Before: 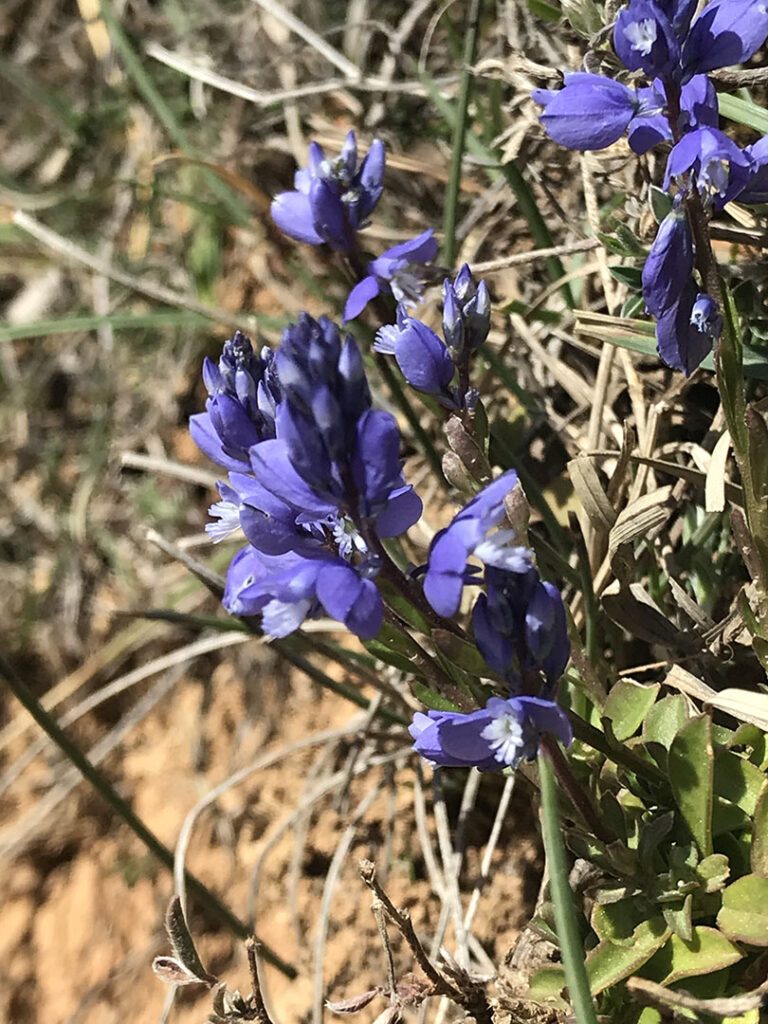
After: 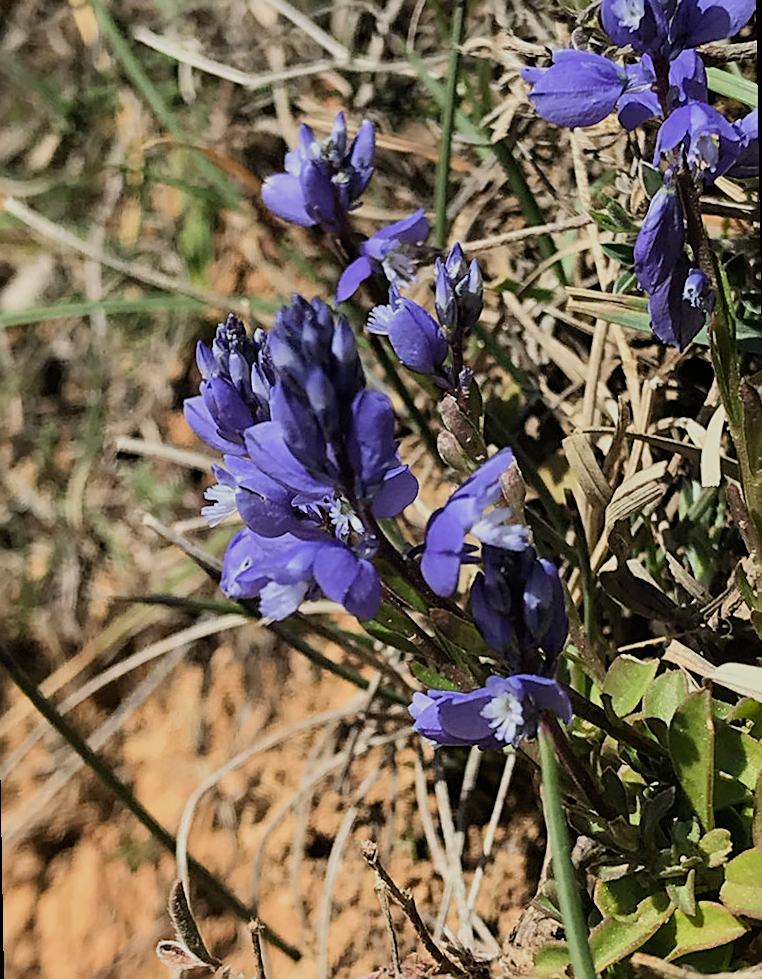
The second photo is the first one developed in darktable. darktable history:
filmic rgb: black relative exposure -7.65 EV, white relative exposure 4.56 EV, hardness 3.61, color science v6 (2022)
rotate and perspective: rotation -1°, crop left 0.011, crop right 0.989, crop top 0.025, crop bottom 0.975
crop and rotate: left 0.614%, top 0.179%, bottom 0.309%
sharpen: on, module defaults
